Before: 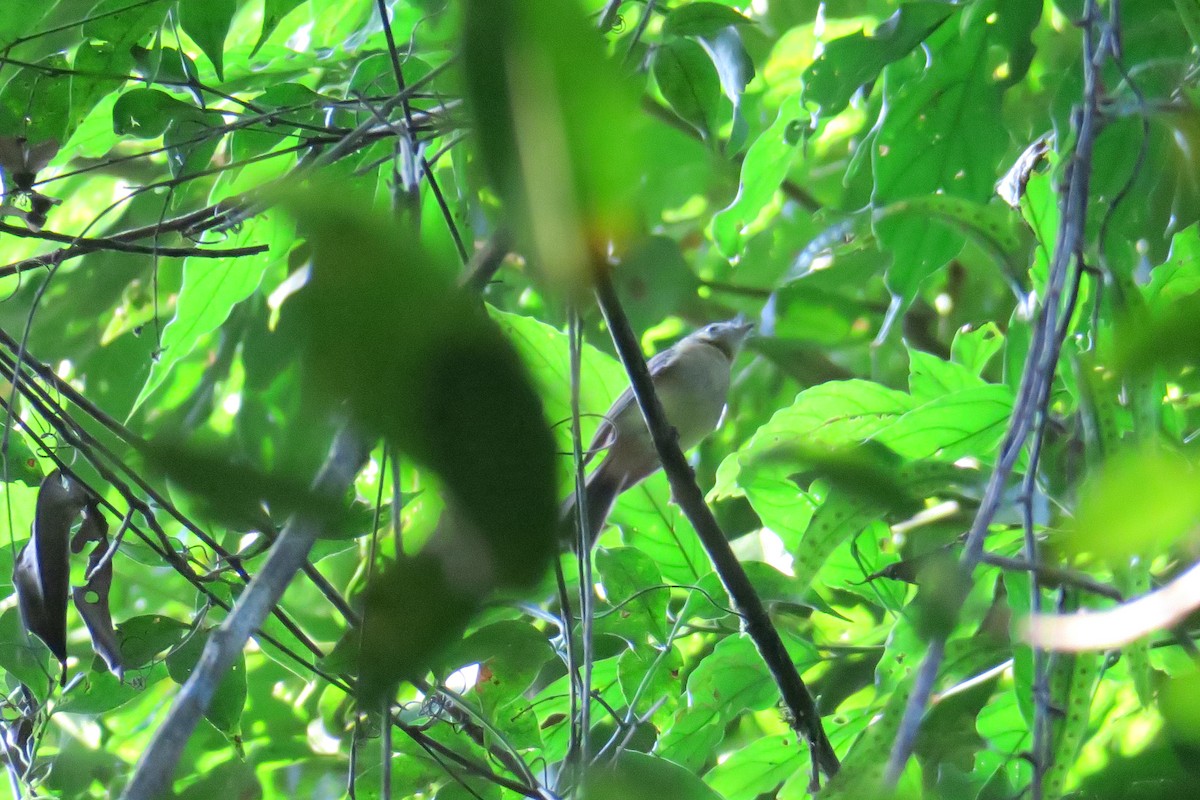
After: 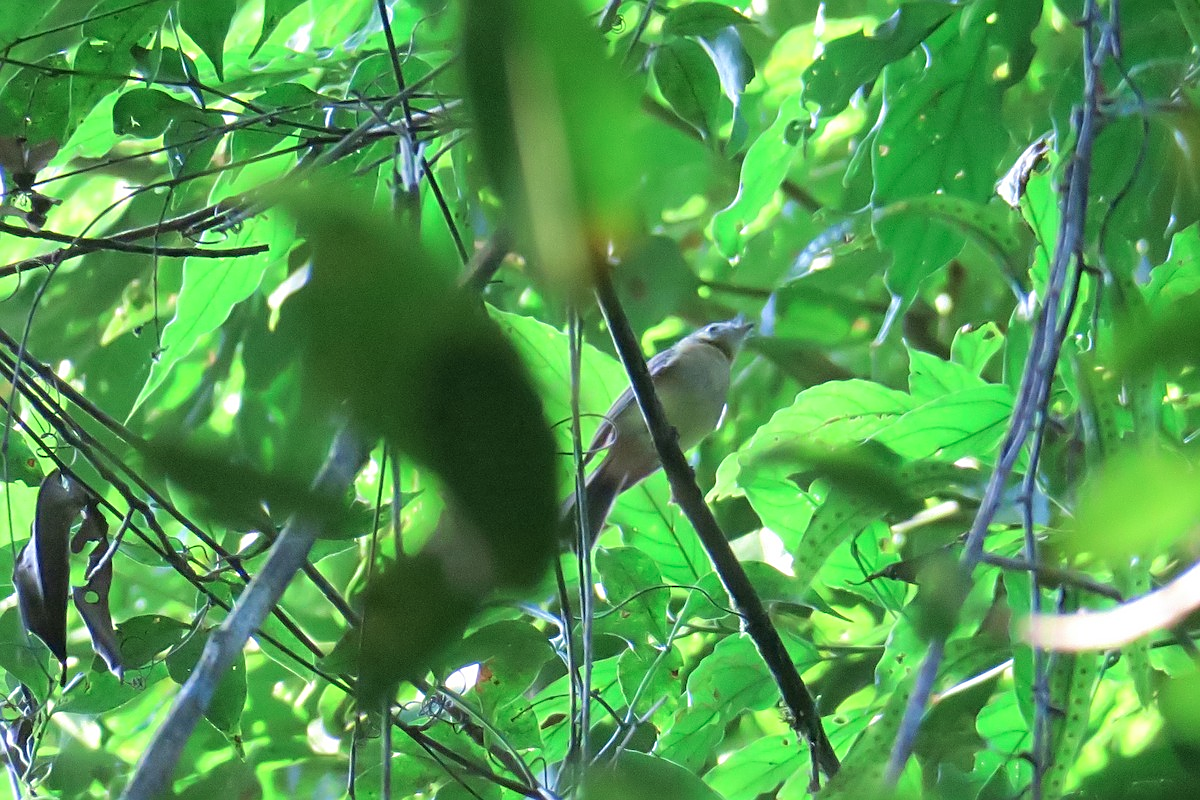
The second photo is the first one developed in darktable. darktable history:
velvia: on, module defaults
sharpen: on, module defaults
color zones: curves: ch1 [(0.113, 0.438) (0.75, 0.5)]; ch2 [(0.12, 0.526) (0.75, 0.5)]
